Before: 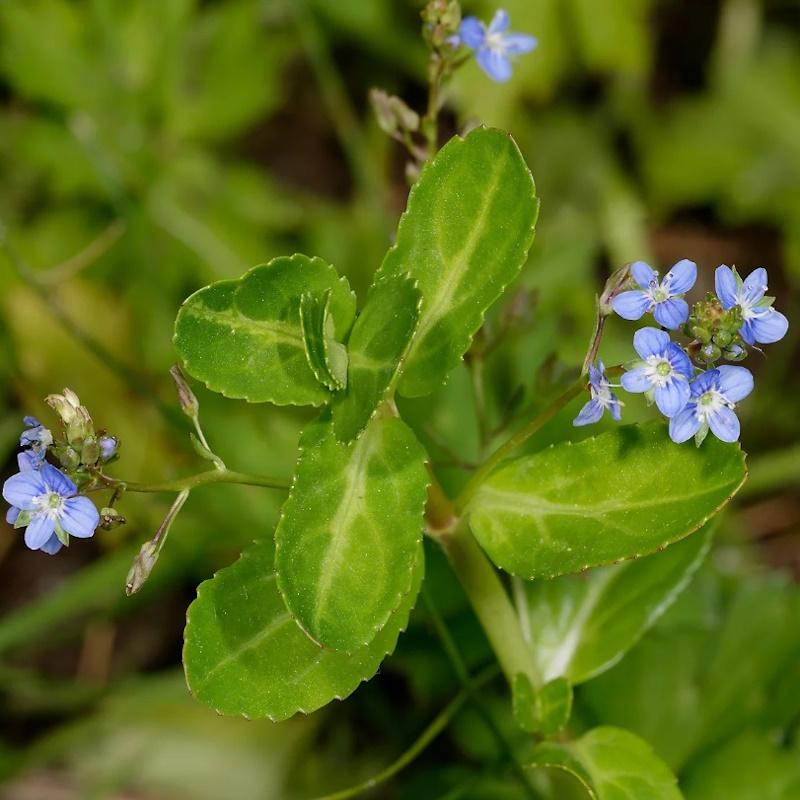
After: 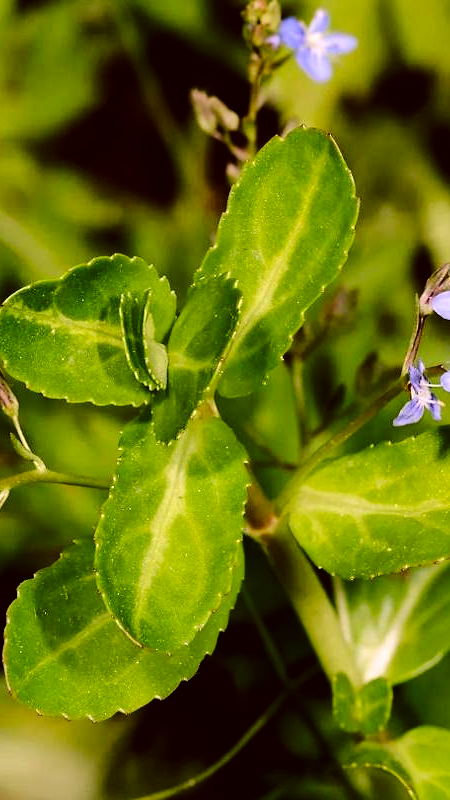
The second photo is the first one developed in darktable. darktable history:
exposure: exposure 0.507 EV, compensate highlight preservation false
tone curve: curves: ch0 [(0, 0) (0.004, 0) (0.133, 0.076) (0.325, 0.362) (0.879, 0.885) (1, 1)], color space Lab, linked channels, preserve colors none
white balance: red 1.05, blue 1.072
contrast brightness saturation: contrast 0.19, brightness -0.24, saturation 0.11
color correction: highlights a* 6.27, highlights b* 8.19, shadows a* 5.94, shadows b* 7.23, saturation 0.9
crop and rotate: left 22.516%, right 21.234%
